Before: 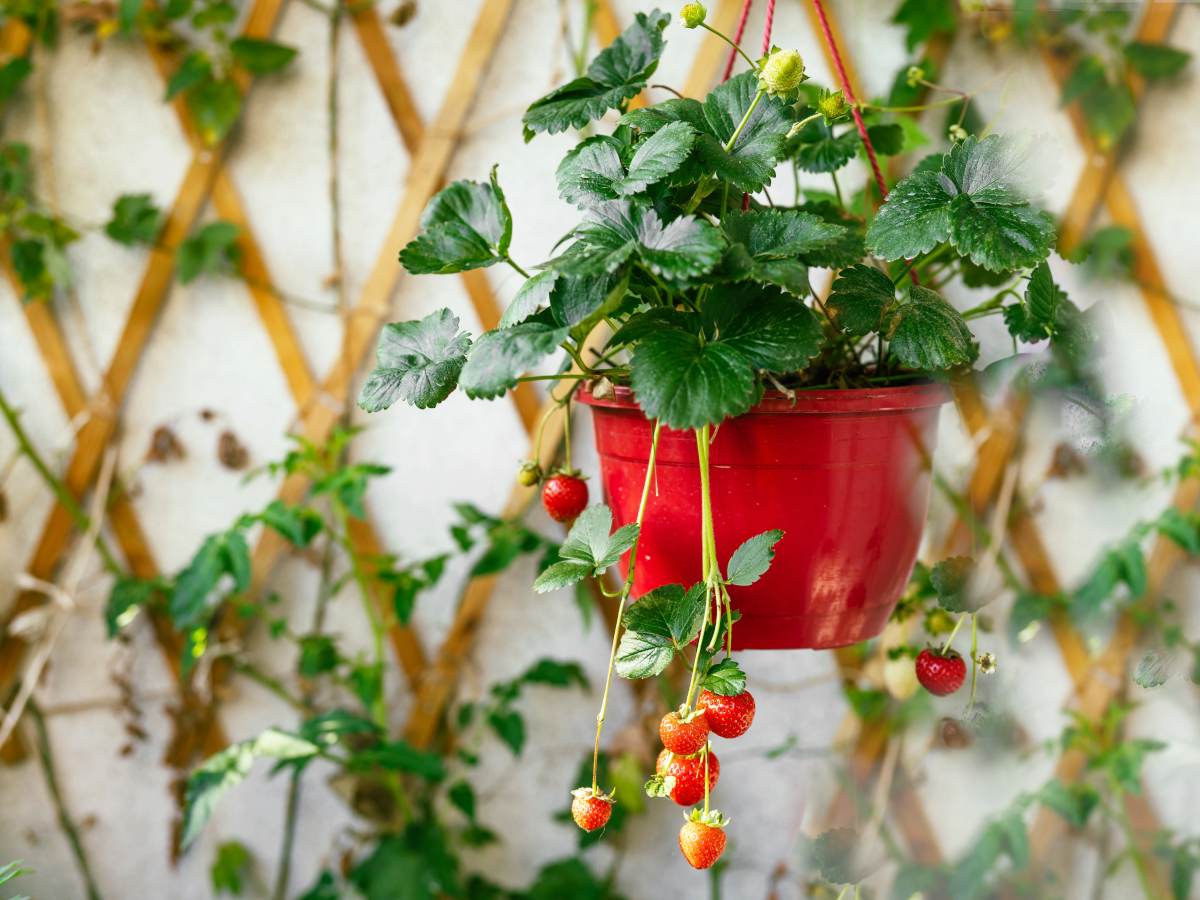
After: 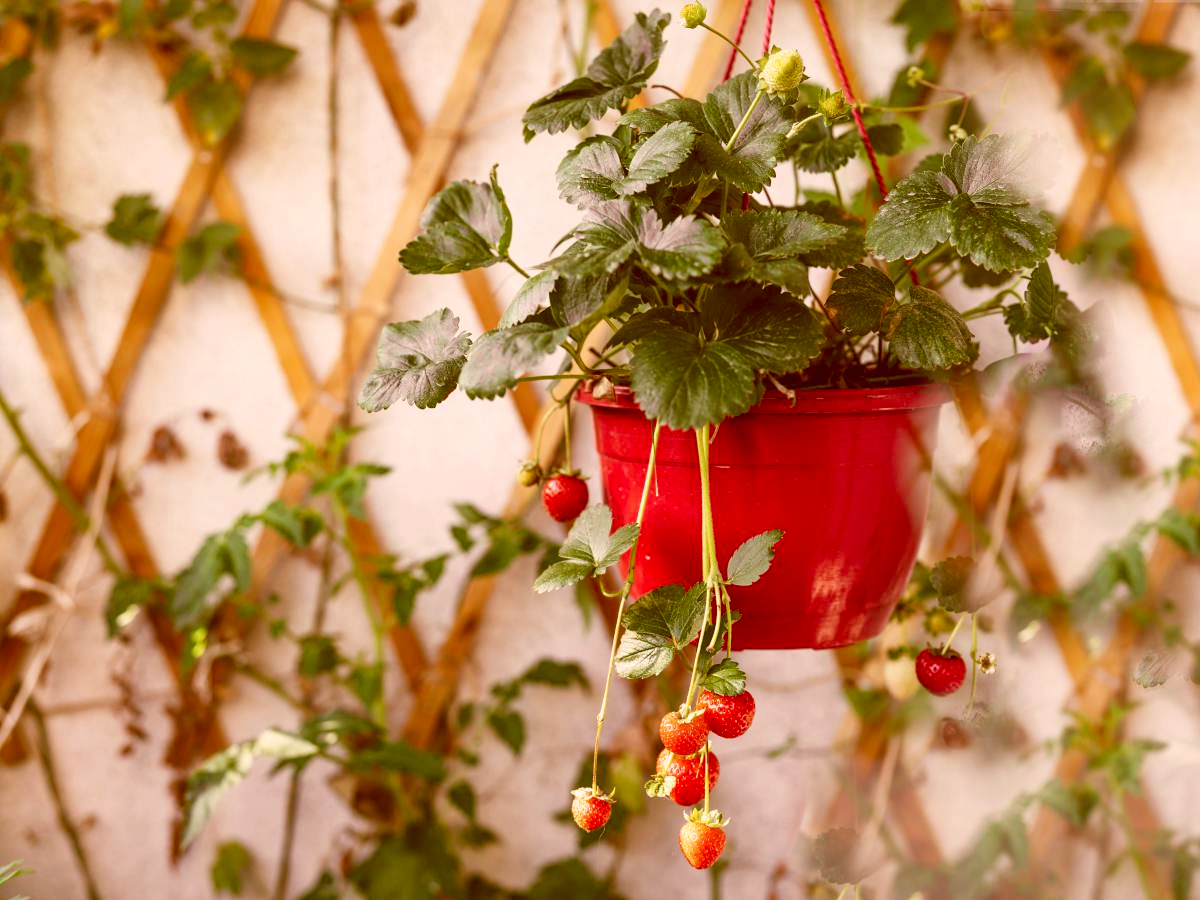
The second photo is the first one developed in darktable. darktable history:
color correction: highlights a* 9.51, highlights b* 8.5, shadows a* 39.58, shadows b* 39.54, saturation 0.813
